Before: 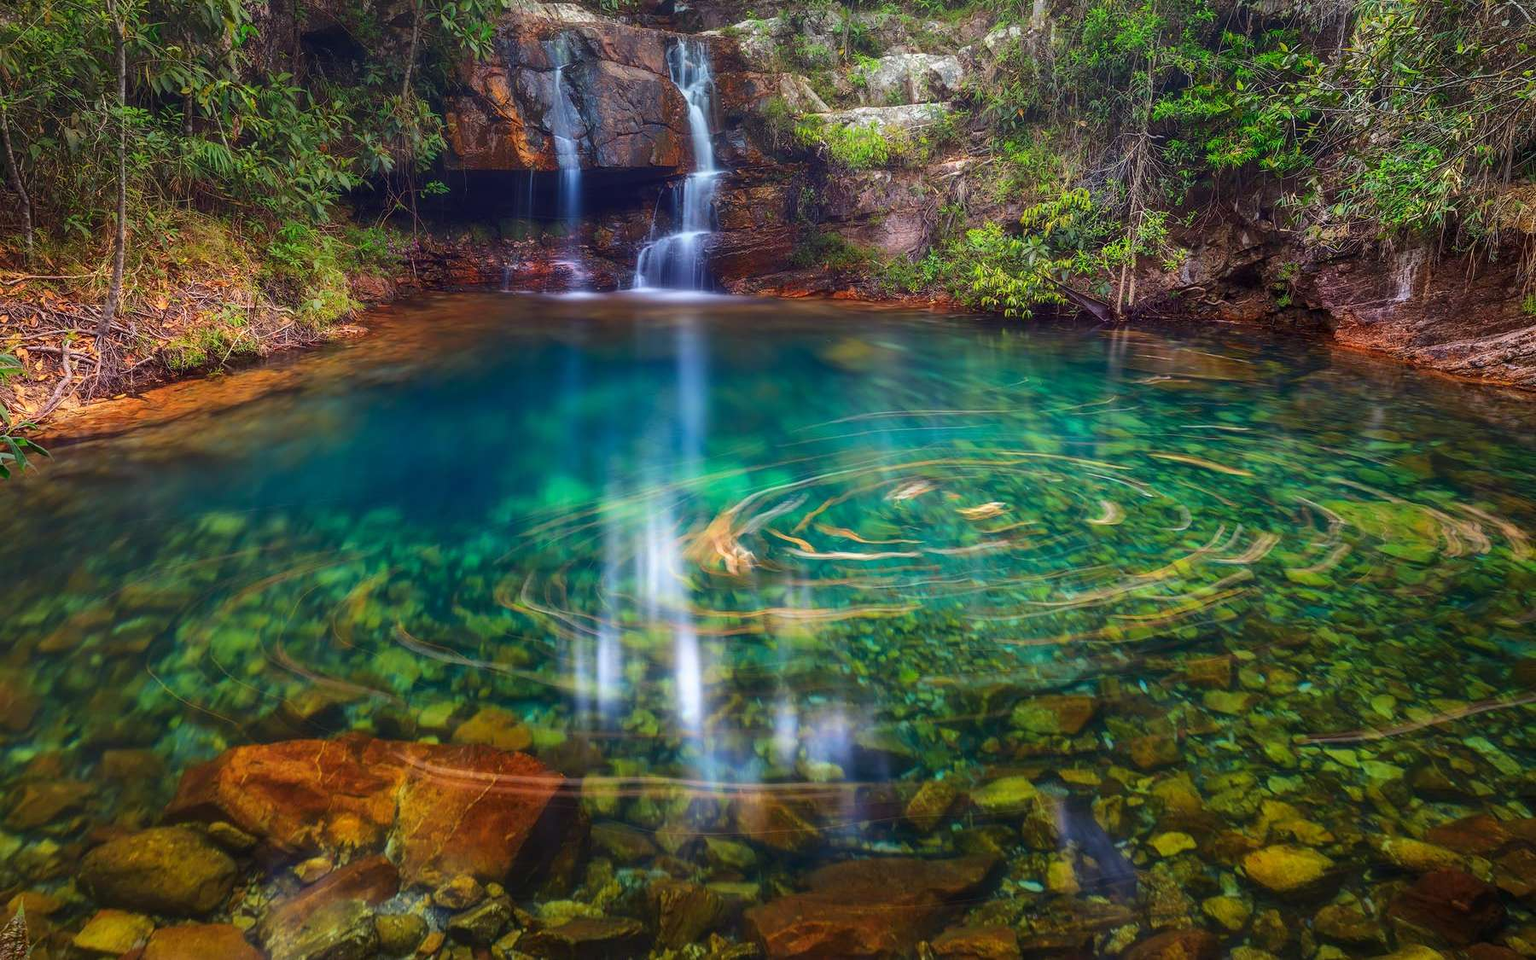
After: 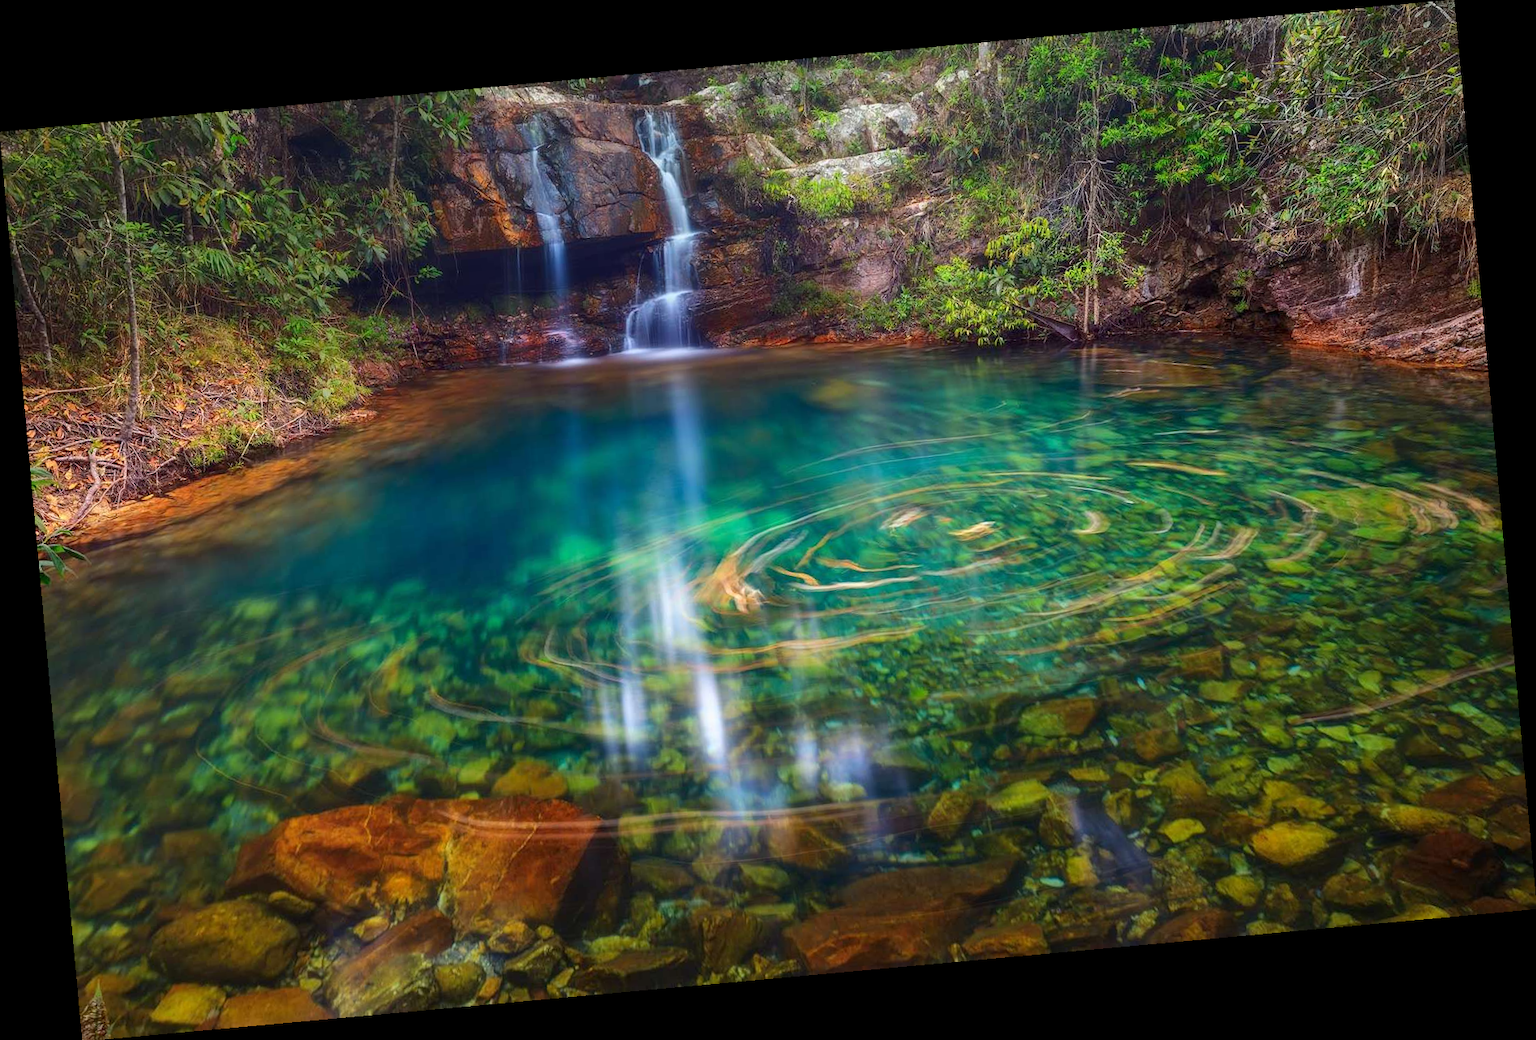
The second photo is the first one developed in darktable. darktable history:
exposure: compensate highlight preservation false
rotate and perspective: rotation -5.2°, automatic cropping off
